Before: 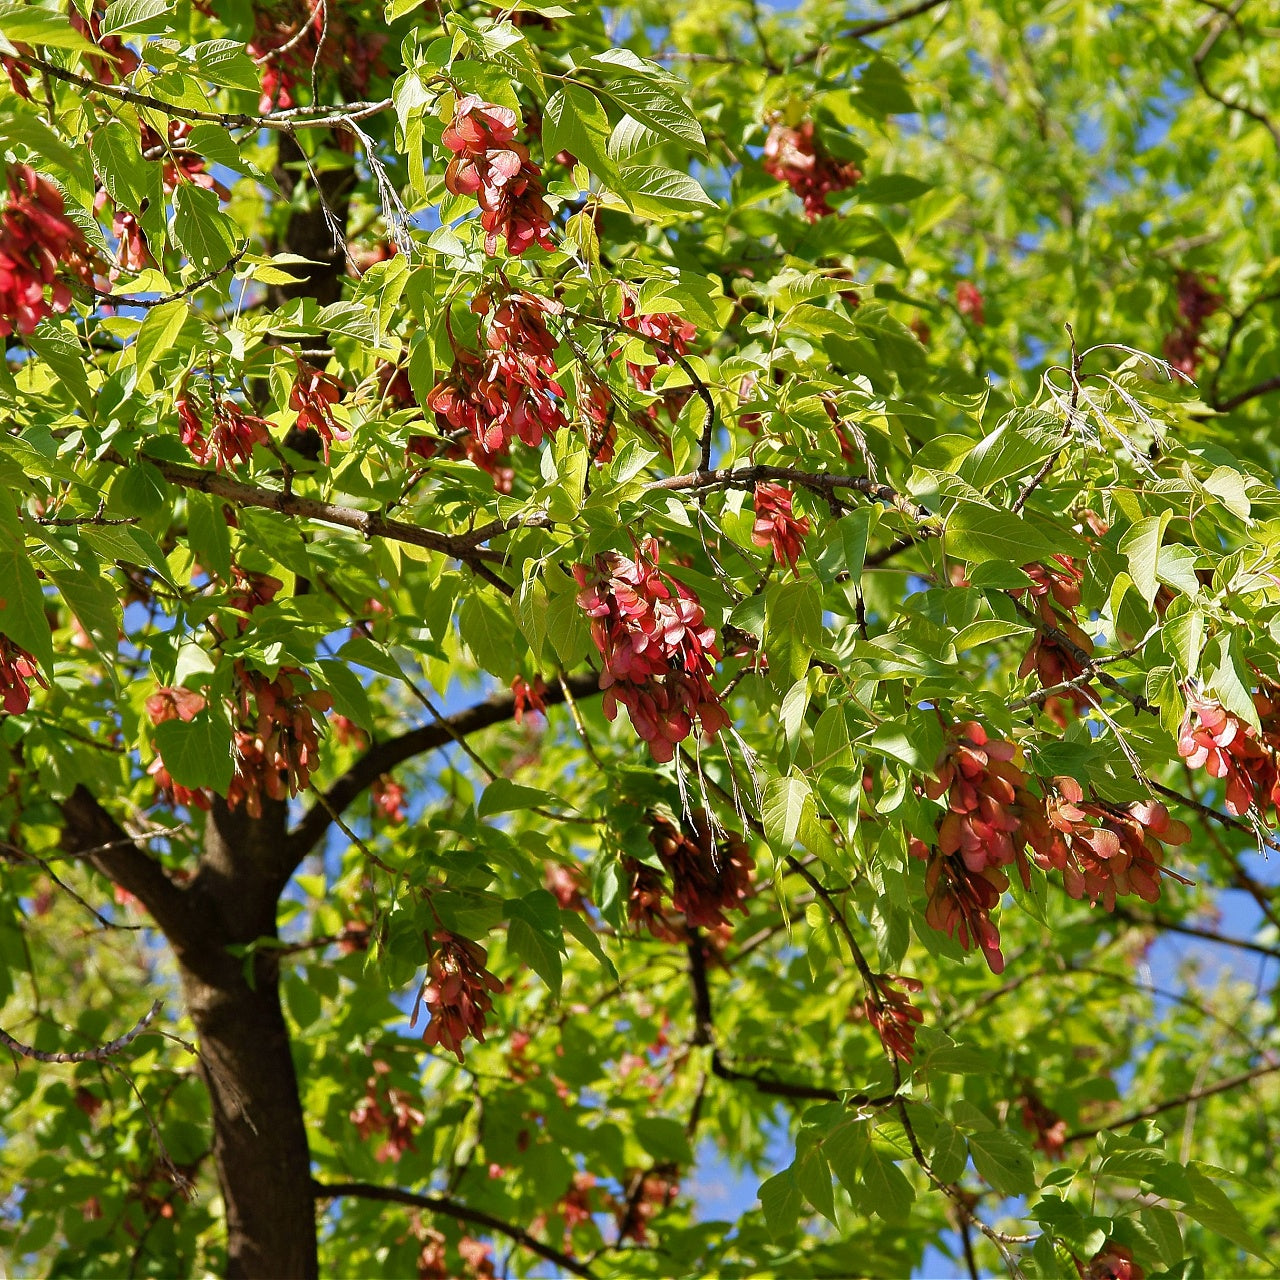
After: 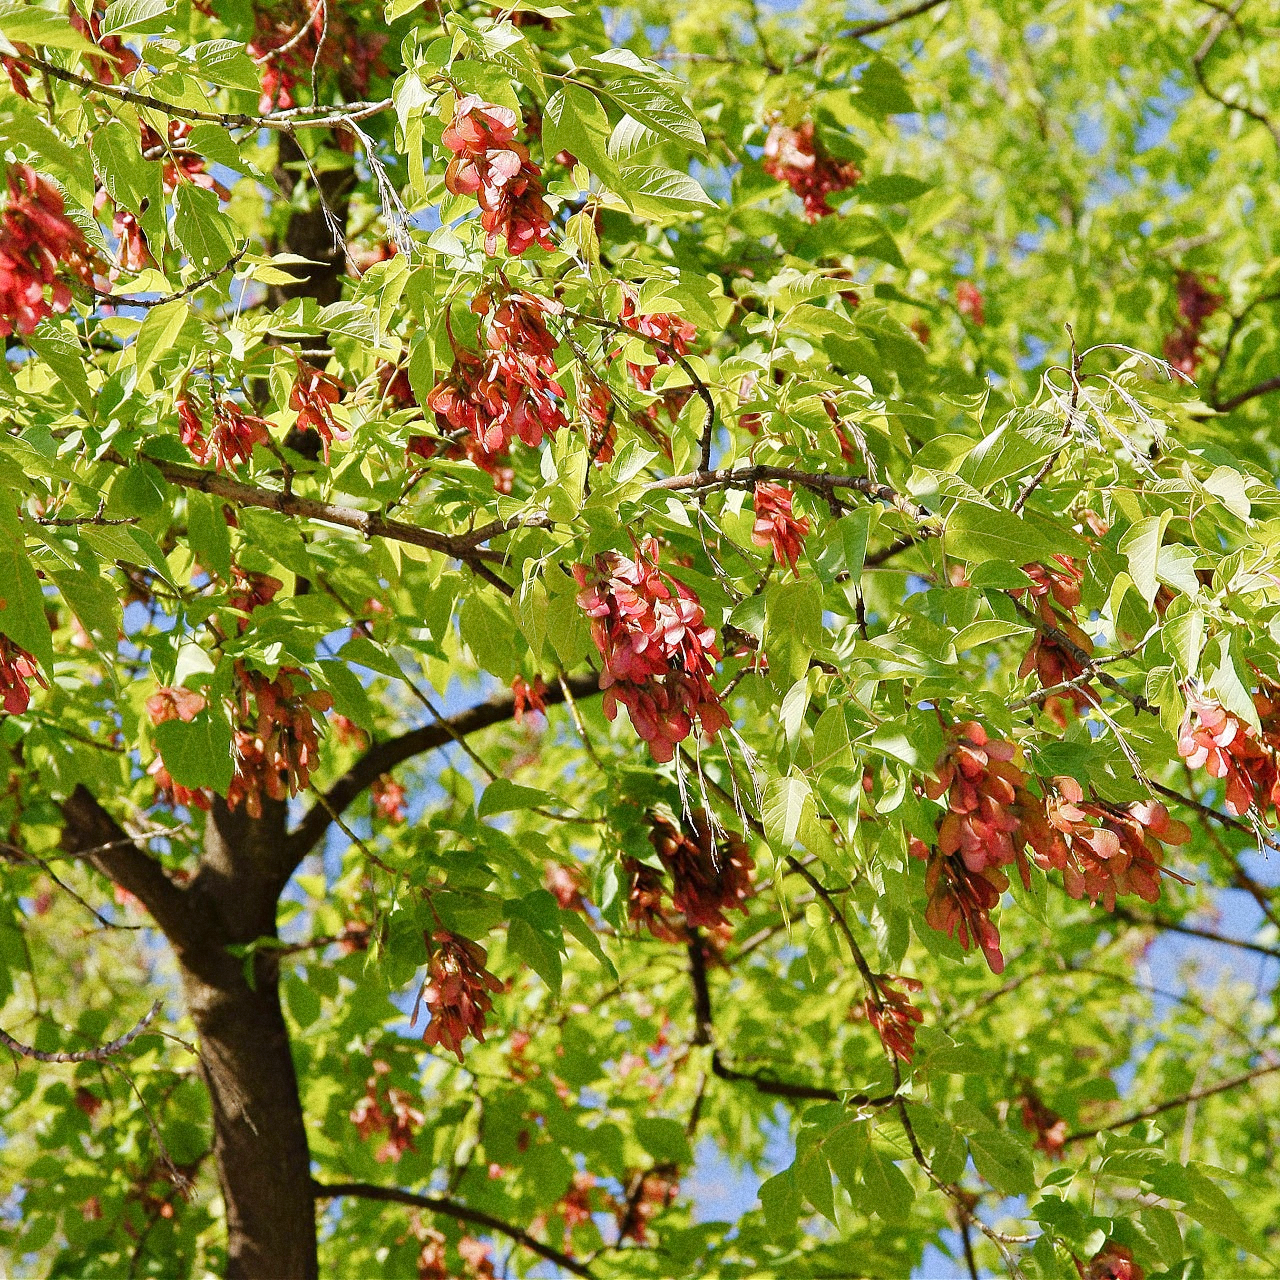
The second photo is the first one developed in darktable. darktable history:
base curve: curves: ch0 [(0, 0) (0.158, 0.273) (0.879, 0.895) (1, 1)], preserve colors none
grain: coarseness 11.82 ISO, strength 36.67%, mid-tones bias 74.17%
